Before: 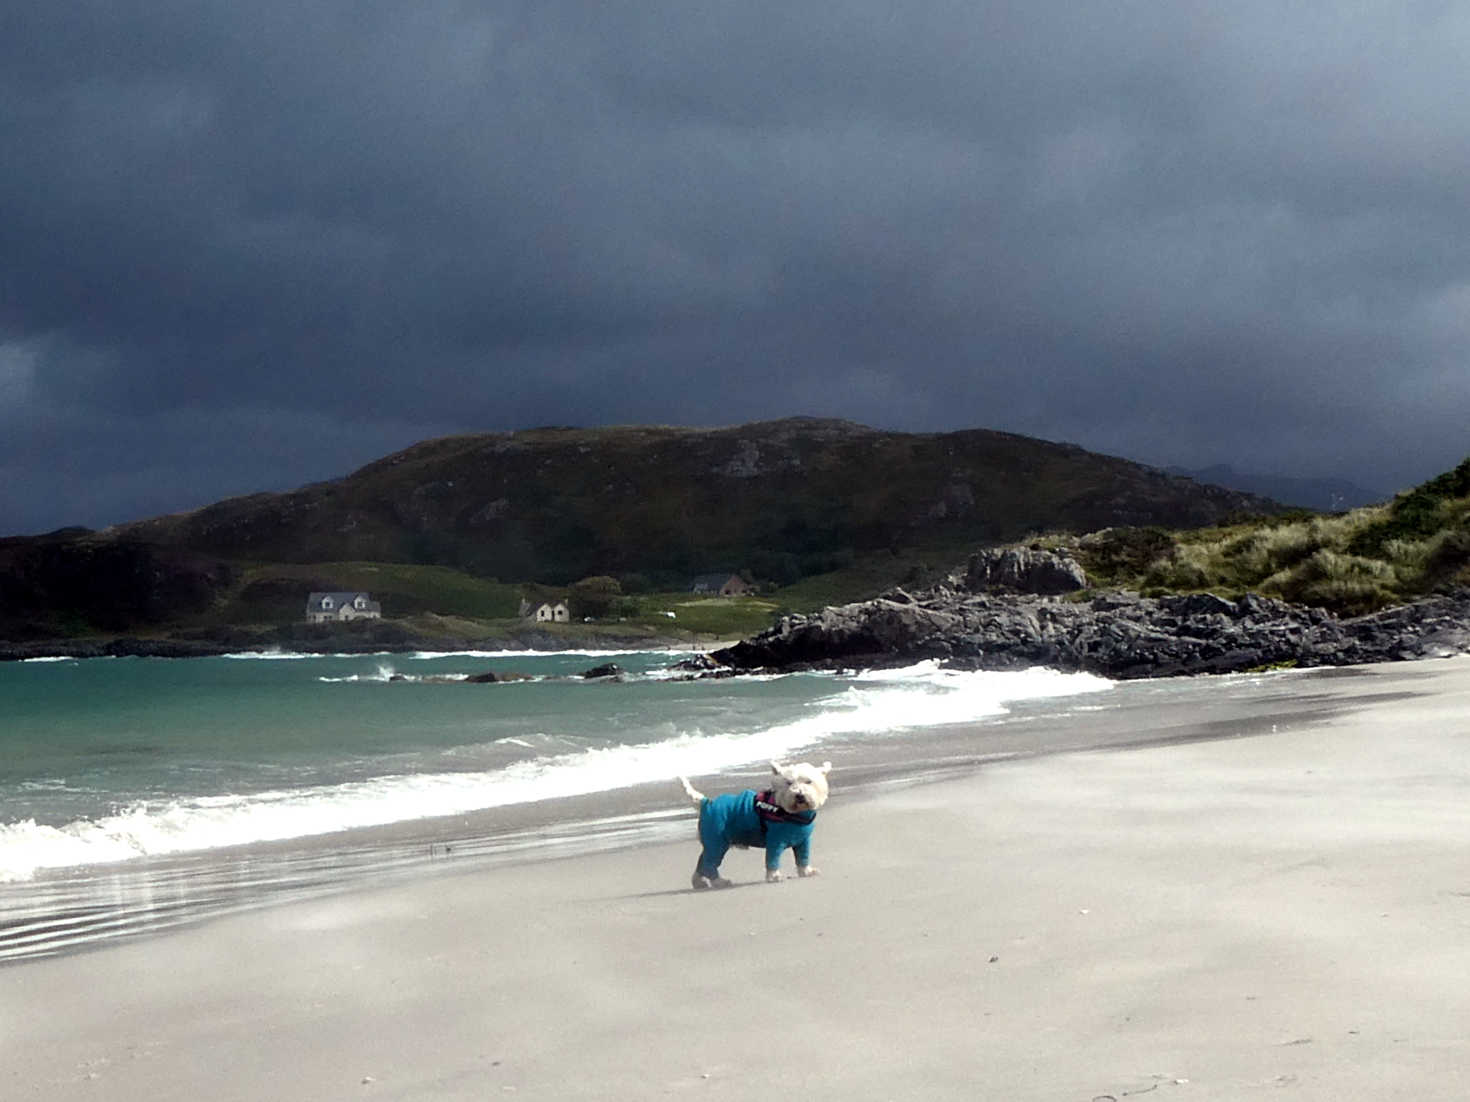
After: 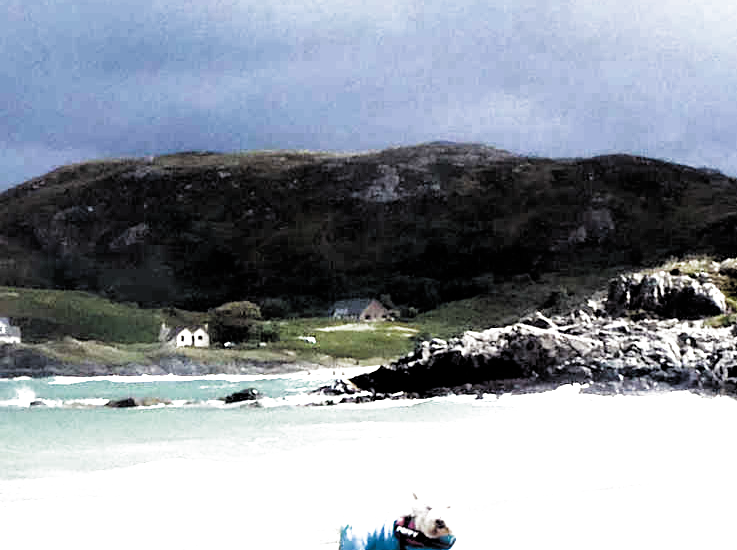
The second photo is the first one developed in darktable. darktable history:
color zones: curves: ch0 [(0.068, 0.464) (0.25, 0.5) (0.48, 0.508) (0.75, 0.536) (0.886, 0.476) (0.967, 0.456)]; ch1 [(0.066, 0.456) (0.25, 0.5) (0.616, 0.508) (0.746, 0.56) (0.934, 0.444)]
filmic rgb: black relative exposure -3.67 EV, white relative exposure 2.44 EV, hardness 3.29, color science v4 (2020)
crop: left 24.556%, top 24.971%, right 25.258%, bottom 25.112%
tone equalizer: edges refinement/feathering 500, mask exposure compensation -1.57 EV, preserve details no
exposure: black level correction 0.001, exposure 1.838 EV, compensate highlight preservation false
